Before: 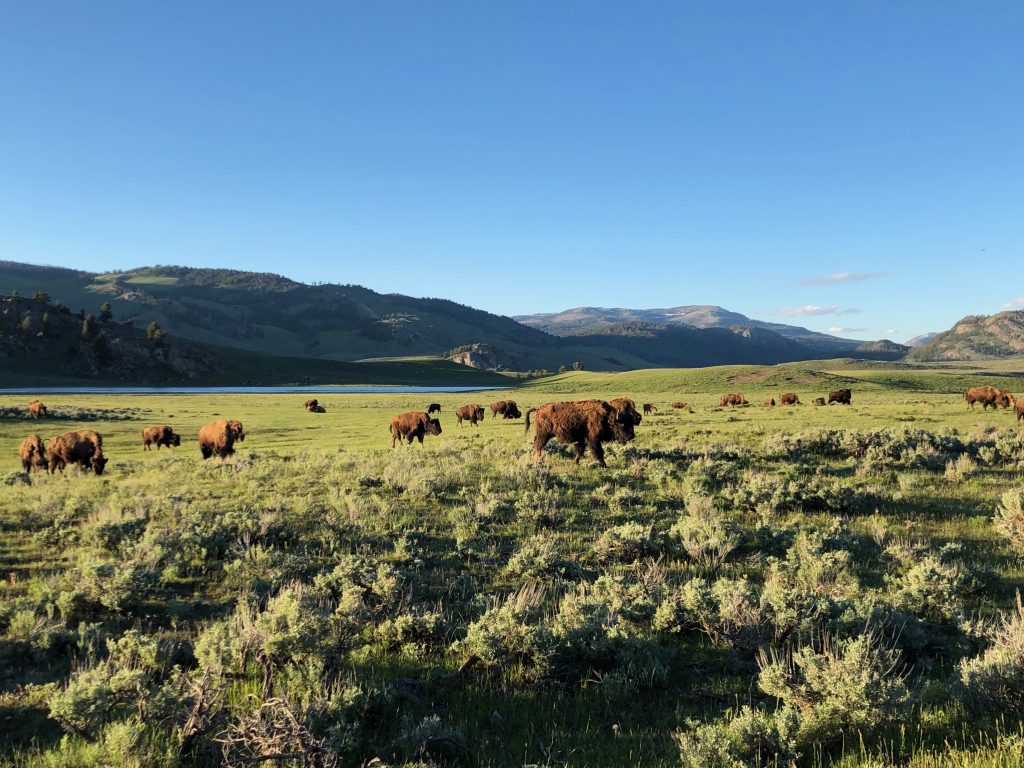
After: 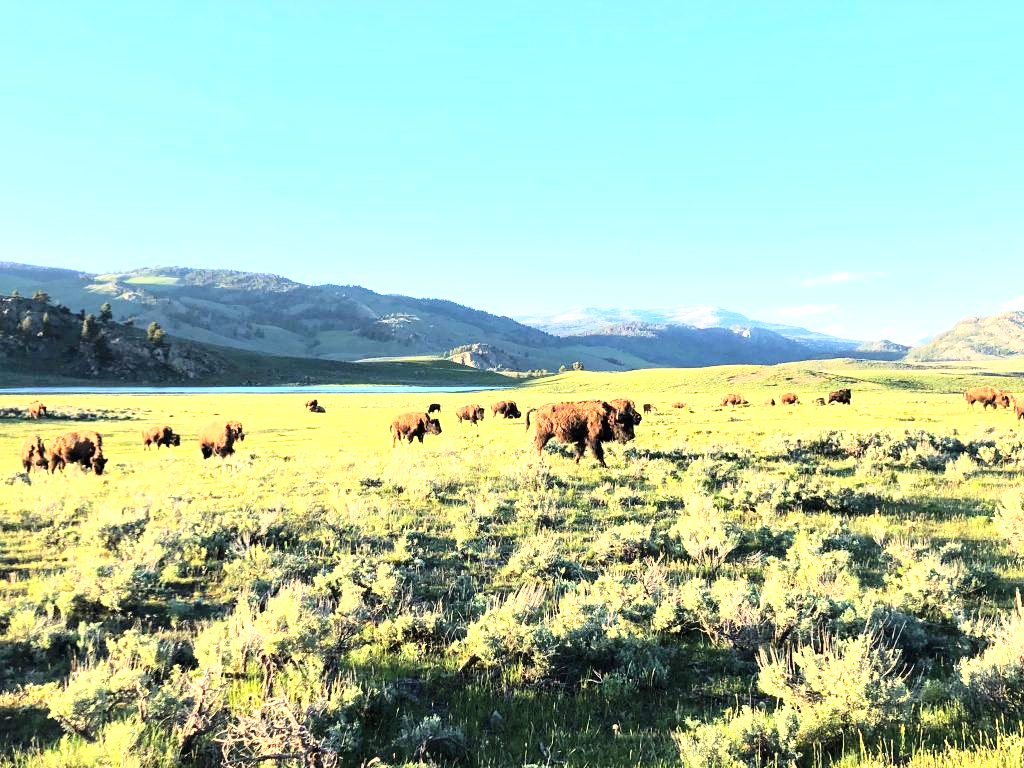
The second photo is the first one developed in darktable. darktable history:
exposure: black level correction 0, exposure 1.483 EV, compensate highlight preservation false
base curve: curves: ch0 [(0, 0) (0.028, 0.03) (0.121, 0.232) (0.46, 0.748) (0.859, 0.968) (1, 1)]
